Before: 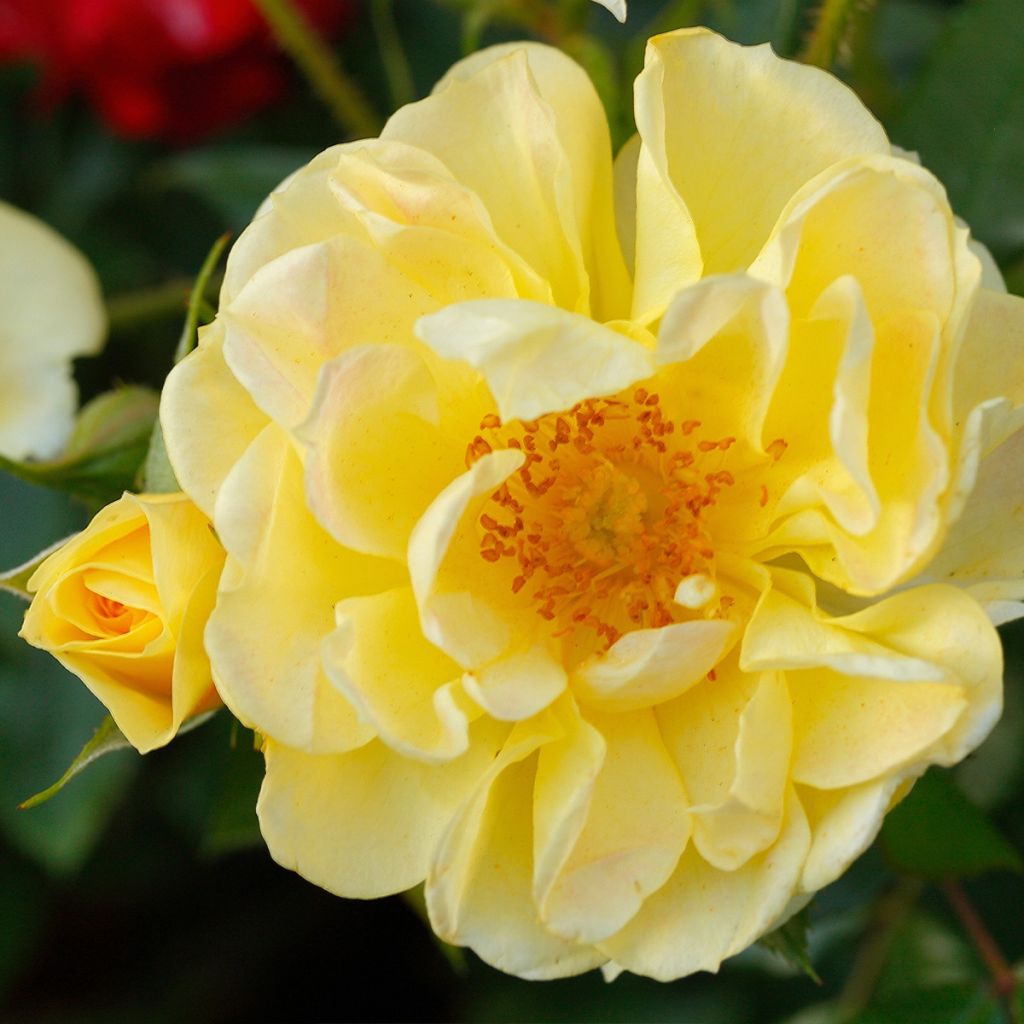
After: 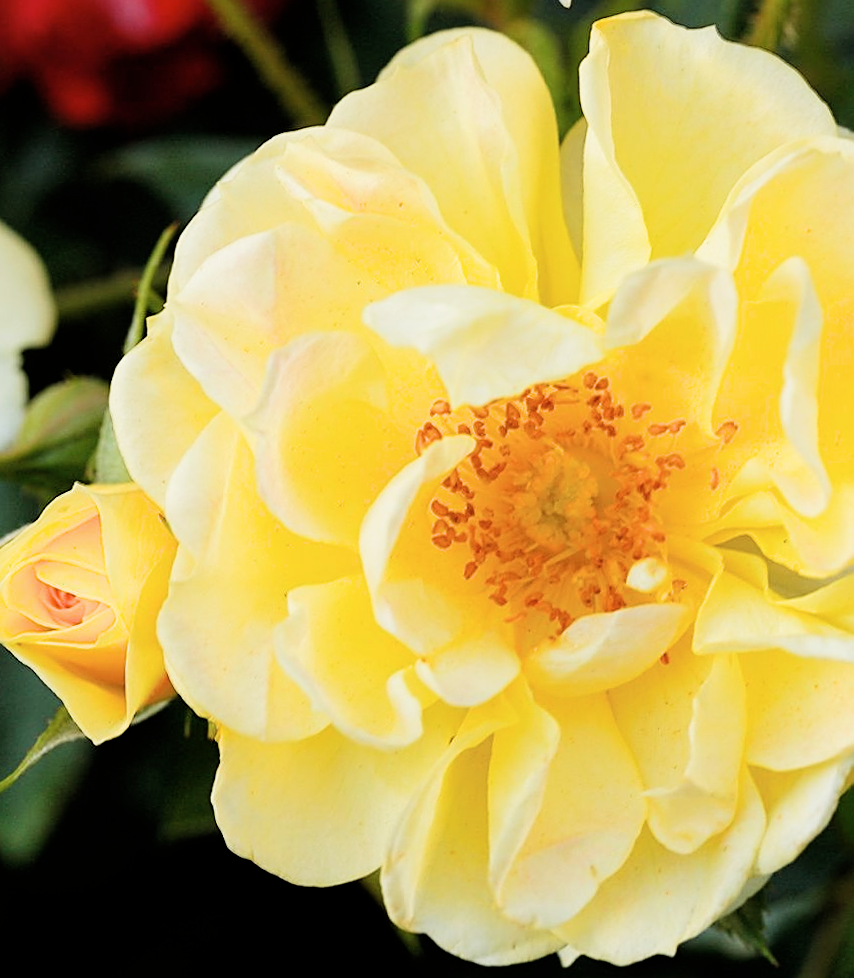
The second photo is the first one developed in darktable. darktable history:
crop and rotate: angle 0.732°, left 4.299%, top 0.759%, right 11.202%, bottom 2.477%
filmic rgb: black relative exposure -5.12 EV, white relative exposure 3.52 EV, hardness 3.16, contrast 1.297, highlights saturation mix -48.93%
exposure: black level correction 0, exposure 0.499 EV, compensate highlight preservation false
sharpen: on, module defaults
contrast brightness saturation: saturation -0.066
